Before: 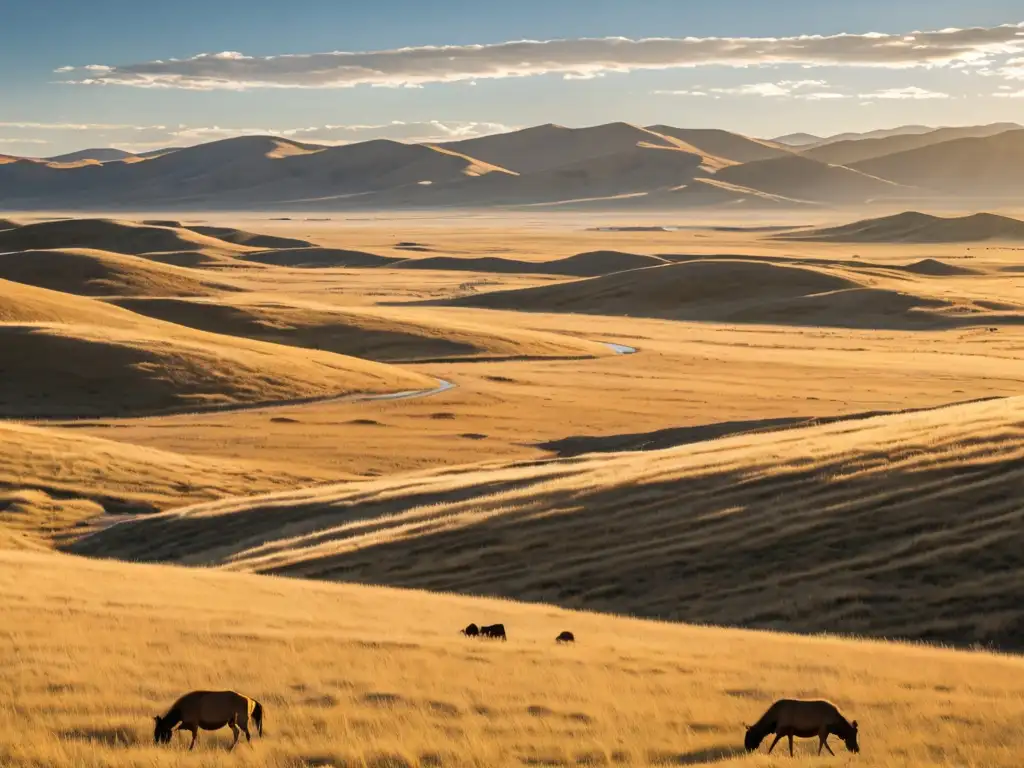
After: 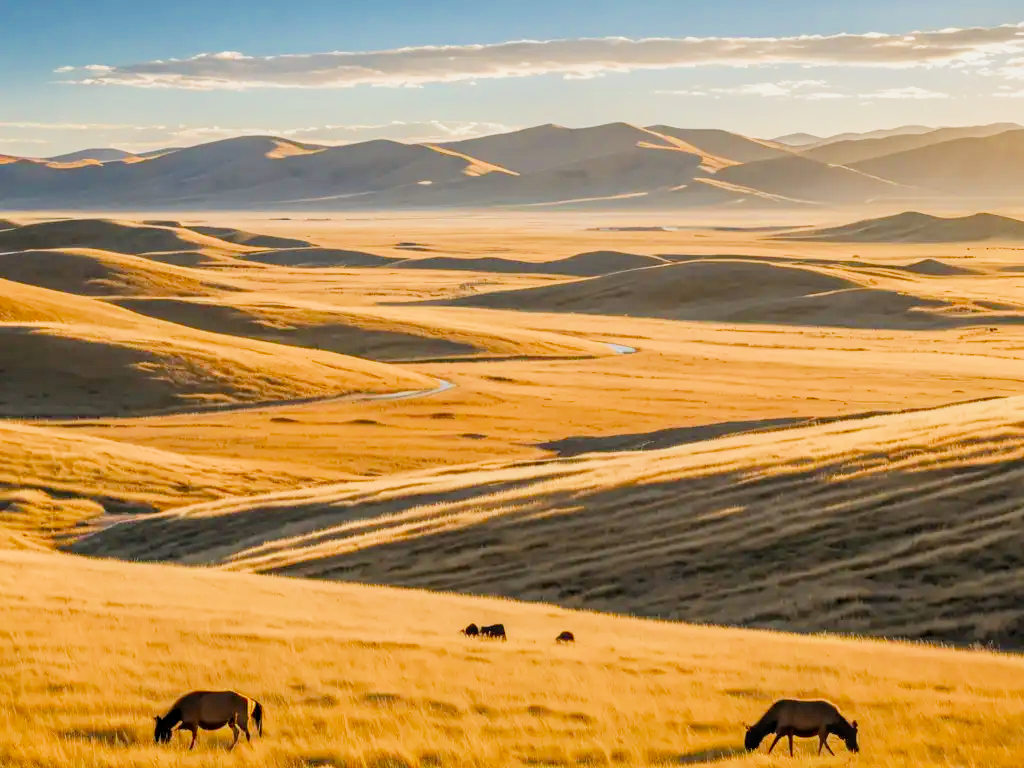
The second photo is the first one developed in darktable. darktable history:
tone equalizer: on, module defaults
local contrast: on, module defaults
filmic rgb: black relative exposure -8.79 EV, white relative exposure 4.98 EV, threshold 6 EV, target black luminance 0%, hardness 3.77, latitude 66.34%, contrast 0.822, highlights saturation mix 10%, shadows ↔ highlights balance 20%, add noise in highlights 0.1, color science v4 (2020), iterations of high-quality reconstruction 0, type of noise poissonian, enable highlight reconstruction true
exposure: exposure 1 EV, compensate highlight preservation false
